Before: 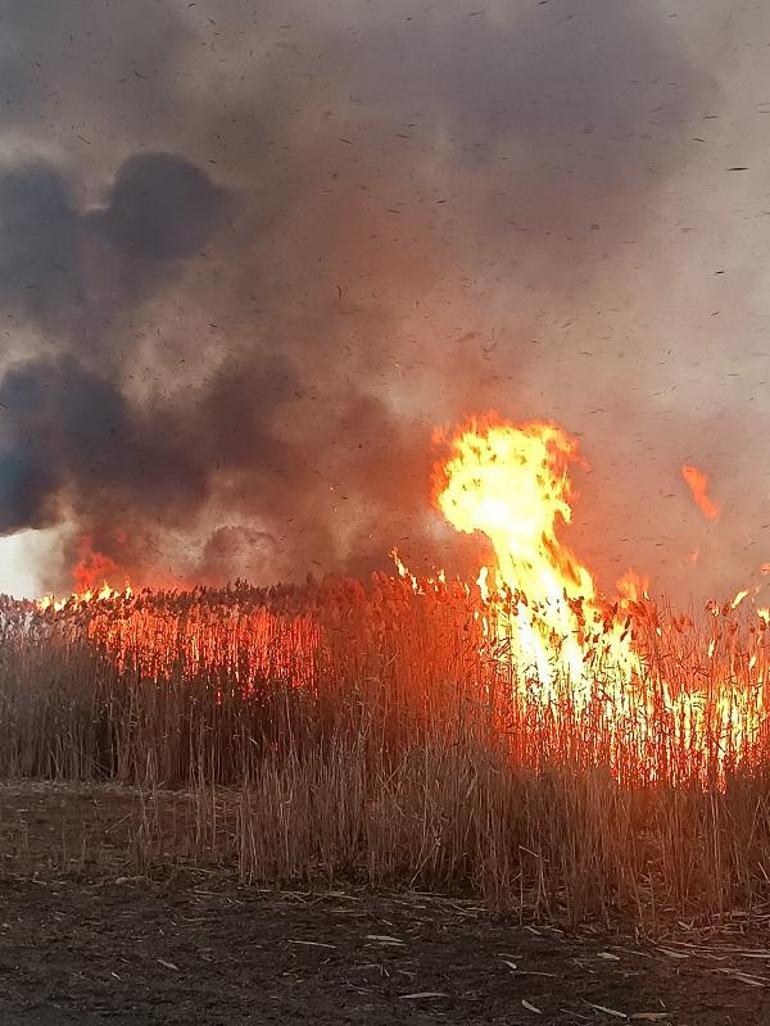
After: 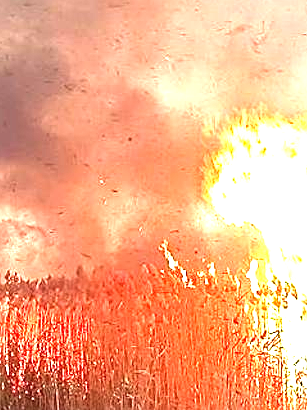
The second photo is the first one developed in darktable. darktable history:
exposure: black level correction 0, exposure 1.975 EV, compensate exposure bias true, compensate highlight preservation false
sharpen: on, module defaults
crop: left 30%, top 30%, right 30%, bottom 30%
